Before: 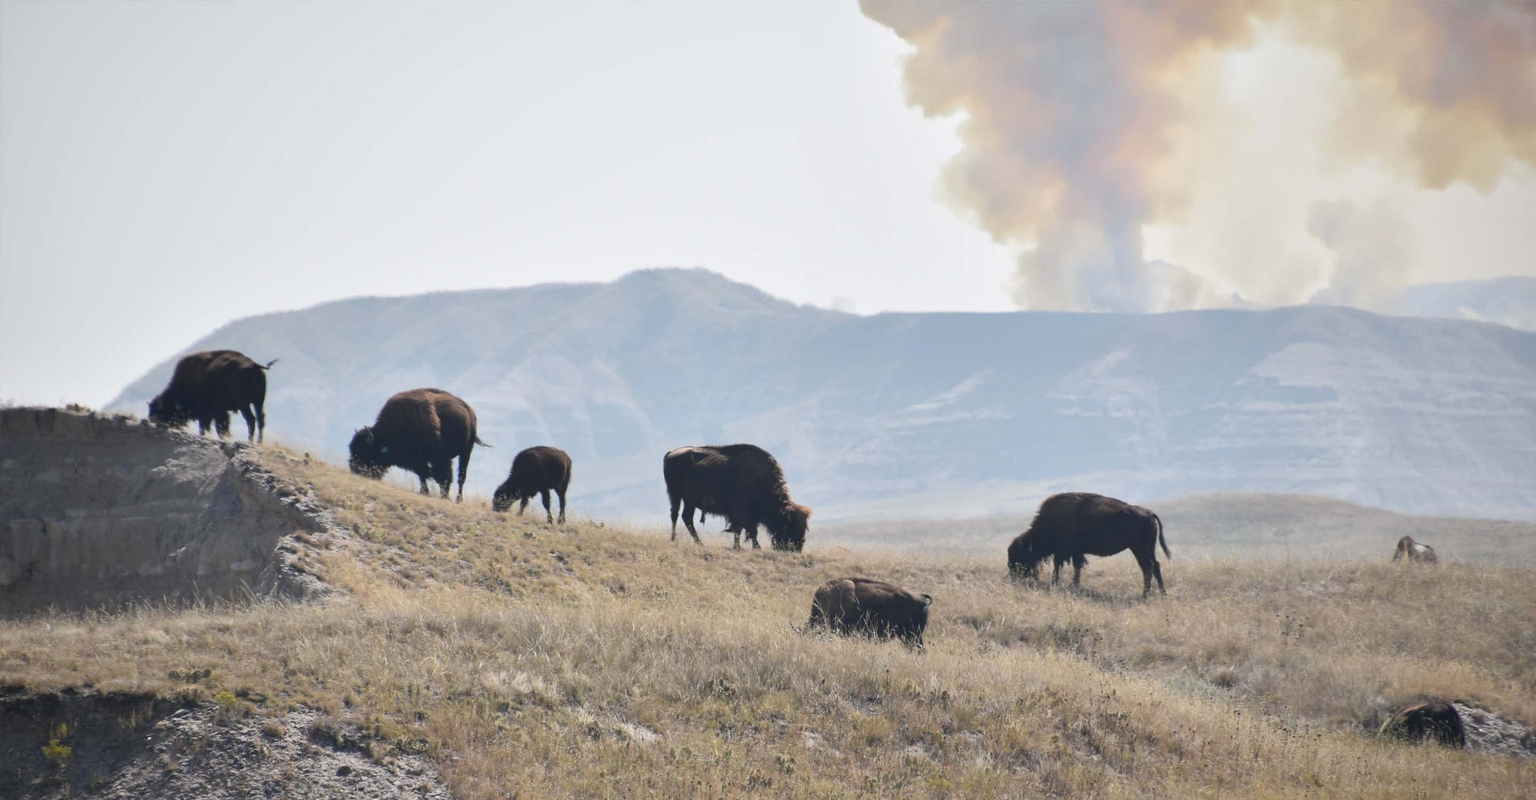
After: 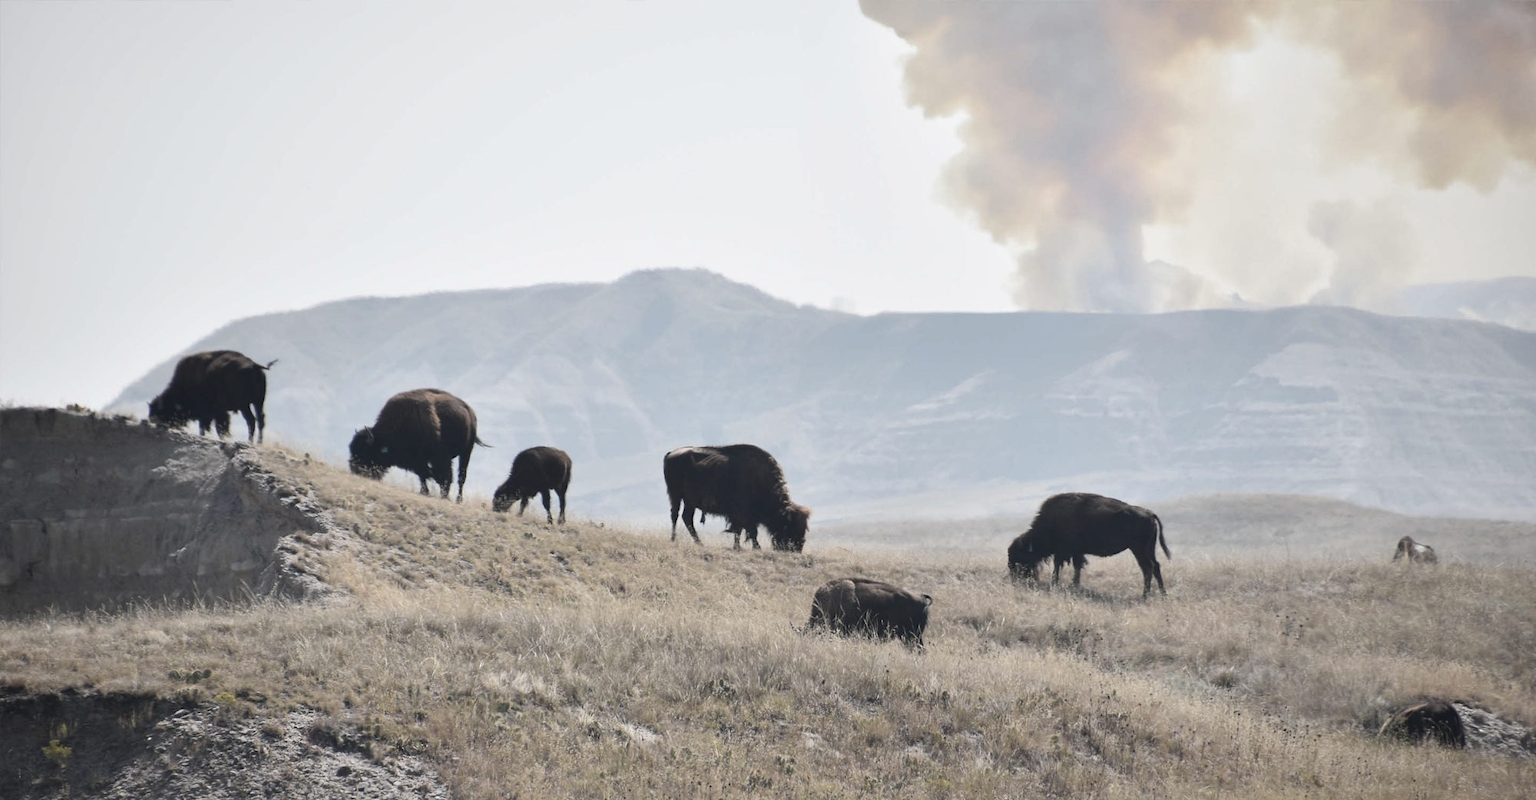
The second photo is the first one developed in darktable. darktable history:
contrast brightness saturation: contrast 0.101, saturation -0.357
